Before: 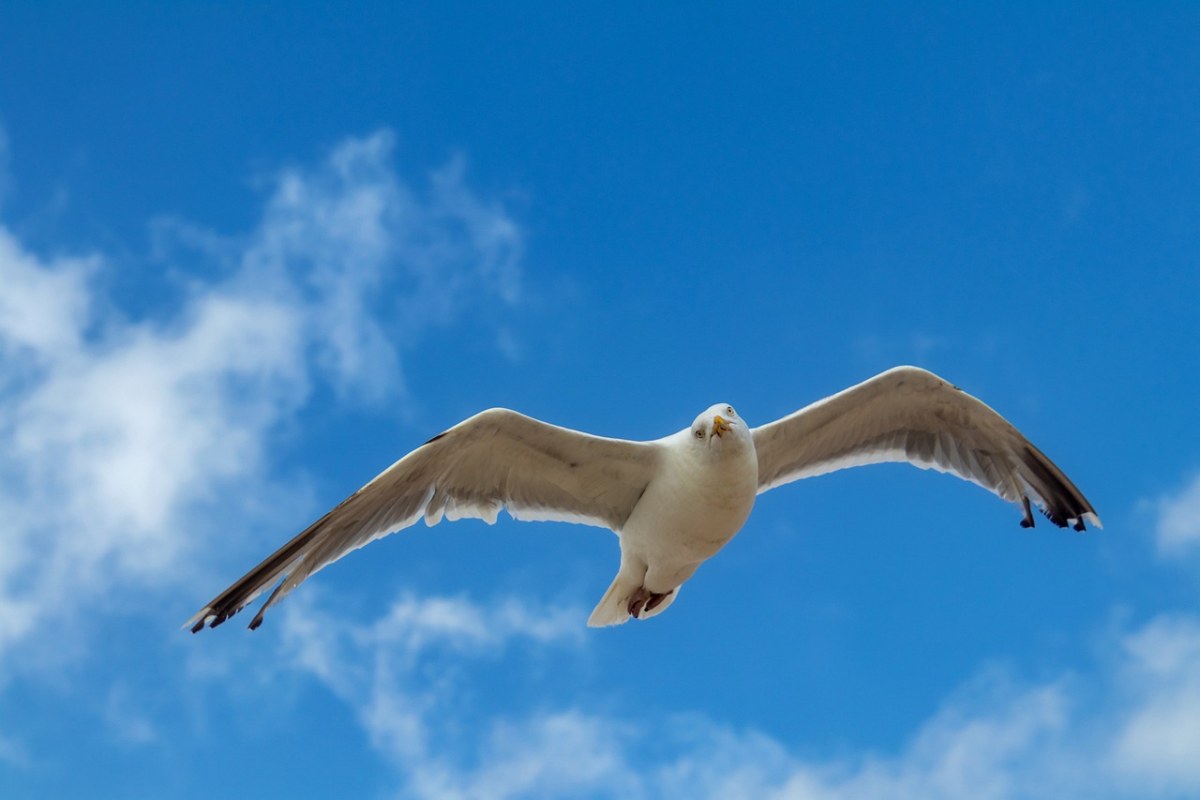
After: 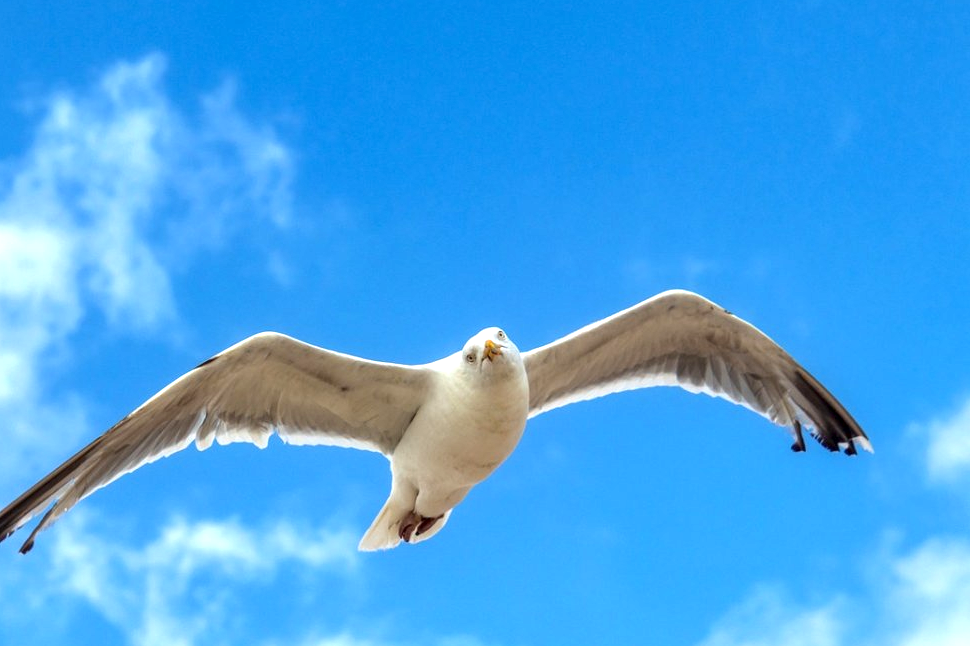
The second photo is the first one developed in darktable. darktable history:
exposure: black level correction -0.001, exposure 0.9 EV, compensate exposure bias true, compensate highlight preservation false
local contrast: on, module defaults
crop: left 19.159%, top 9.58%, bottom 9.58%
